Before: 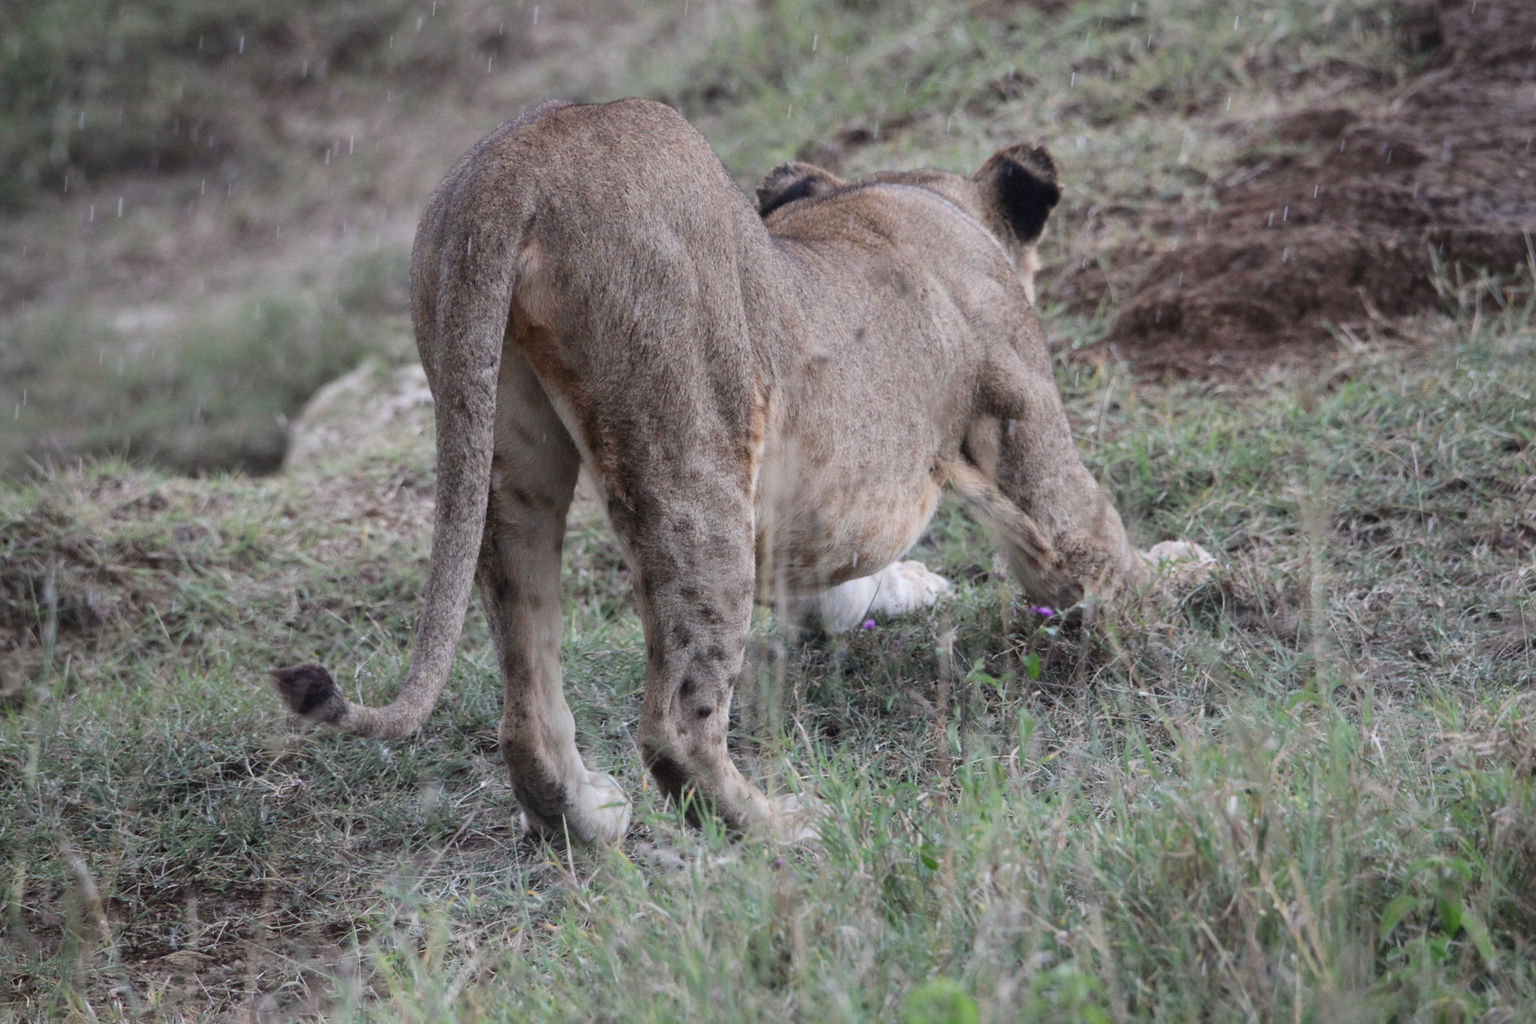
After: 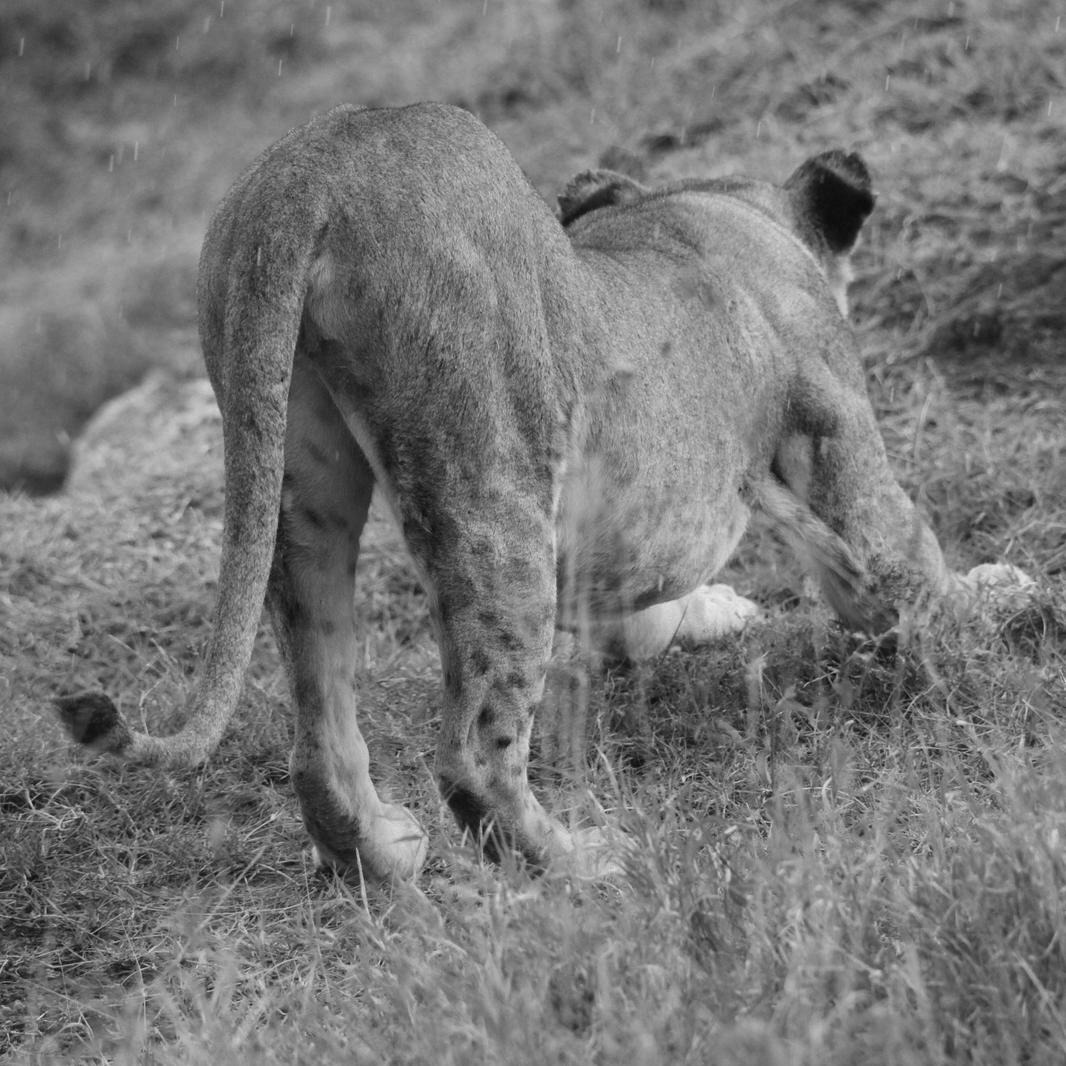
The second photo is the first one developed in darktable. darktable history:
color balance rgb: linear chroma grading › global chroma 15%, perceptual saturation grading › global saturation 30%
monochrome: on, module defaults
crop and rotate: left 14.436%, right 18.898%
color zones: curves: ch0 [(0.002, 0.593) (0.143, 0.417) (0.285, 0.541) (0.455, 0.289) (0.608, 0.327) (0.727, 0.283) (0.869, 0.571) (1, 0.603)]; ch1 [(0, 0) (0.143, 0) (0.286, 0) (0.429, 0) (0.571, 0) (0.714, 0) (0.857, 0)]
